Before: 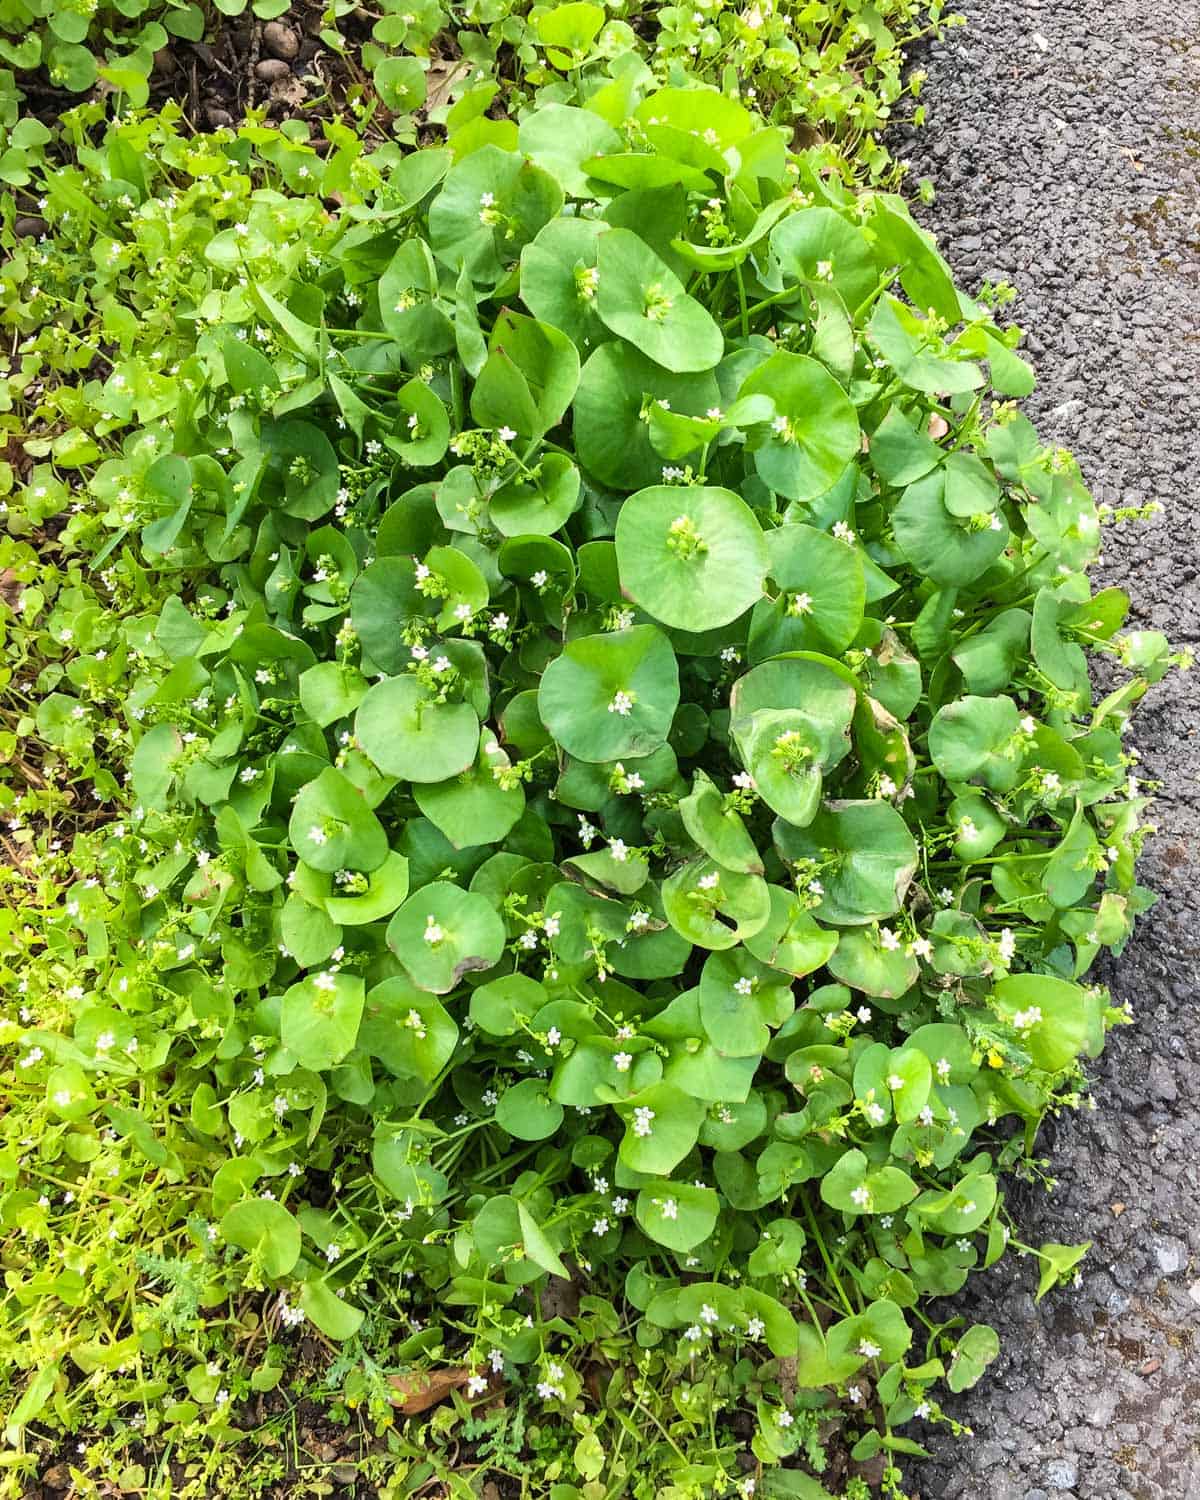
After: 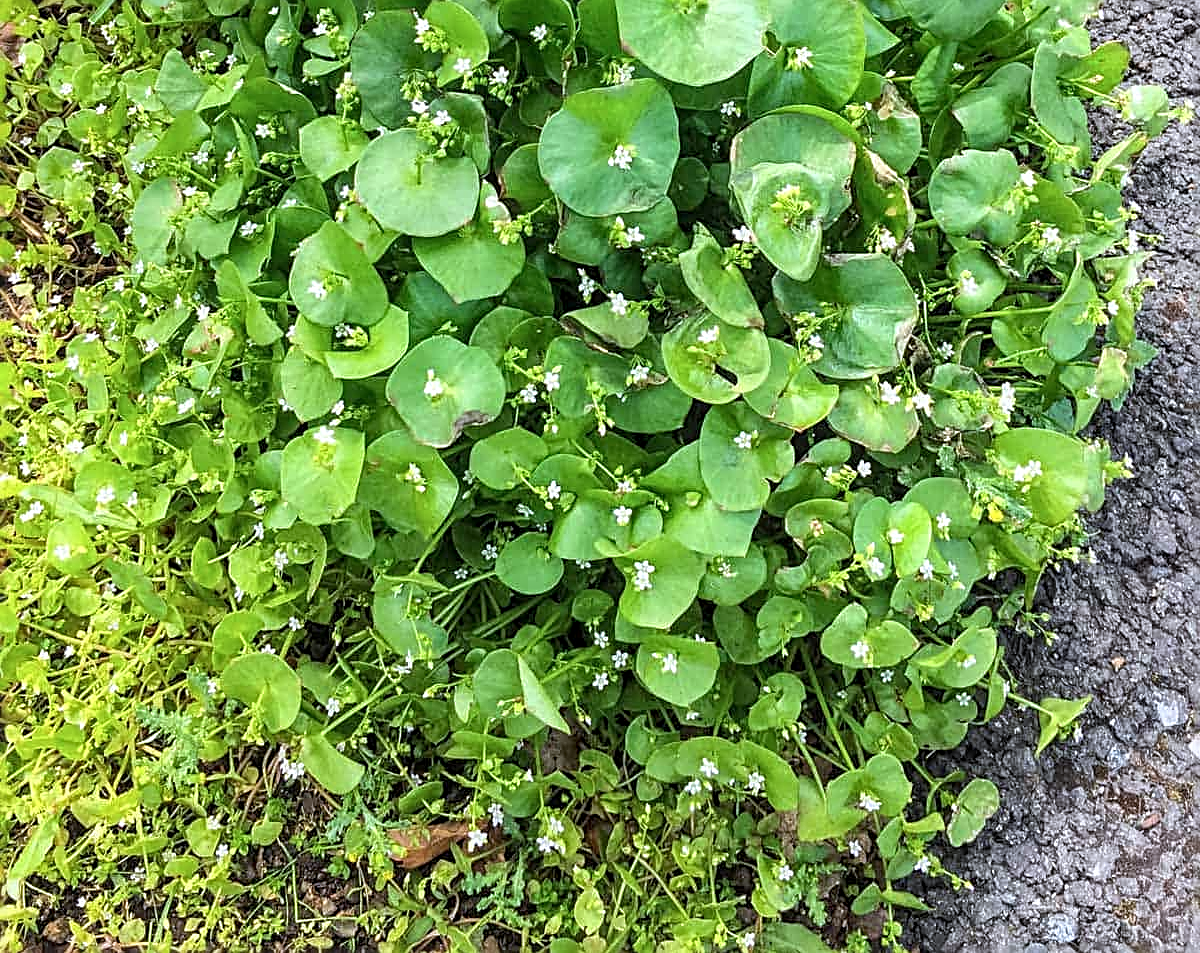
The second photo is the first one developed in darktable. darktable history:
sharpen: radius 2.584, amount 0.688
color correction: highlights a* -0.772, highlights b* -8.92
local contrast: on, module defaults
crop and rotate: top 36.435%
